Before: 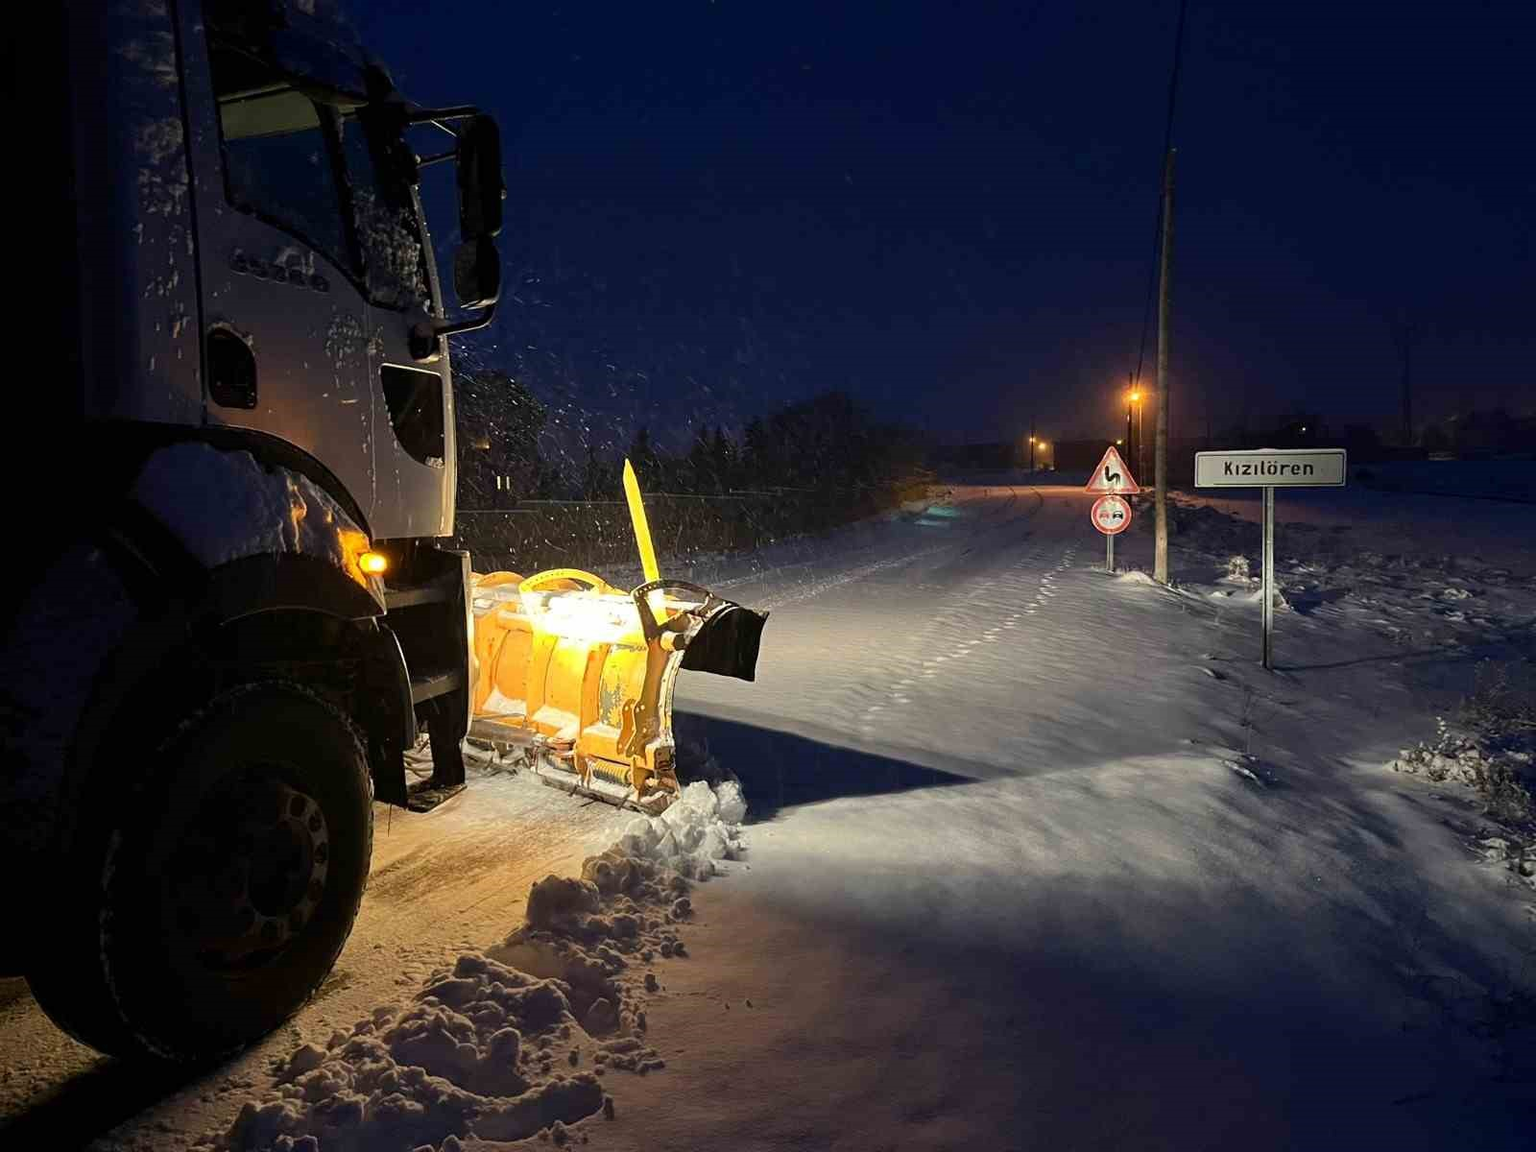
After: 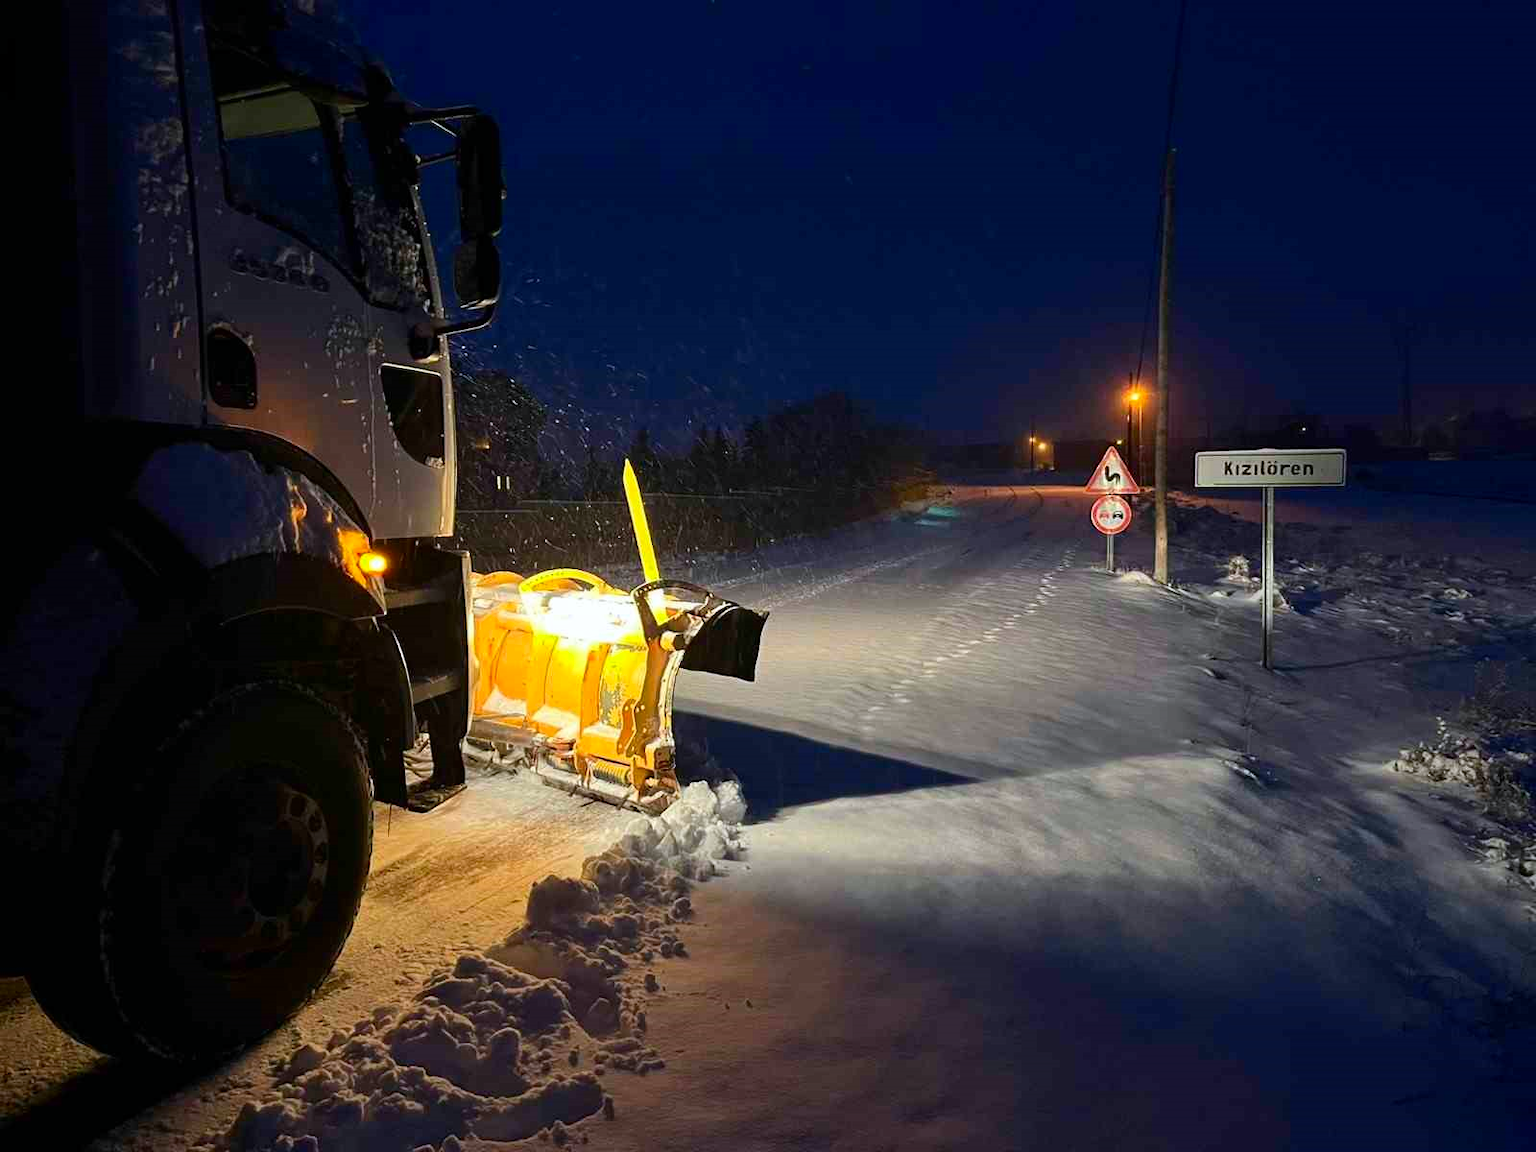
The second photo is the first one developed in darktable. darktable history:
color correction: highlights a* -0.088, highlights b* -5.18, shadows a* -0.131, shadows b* -0.081
contrast brightness saturation: contrast 0.094, saturation 0.281
